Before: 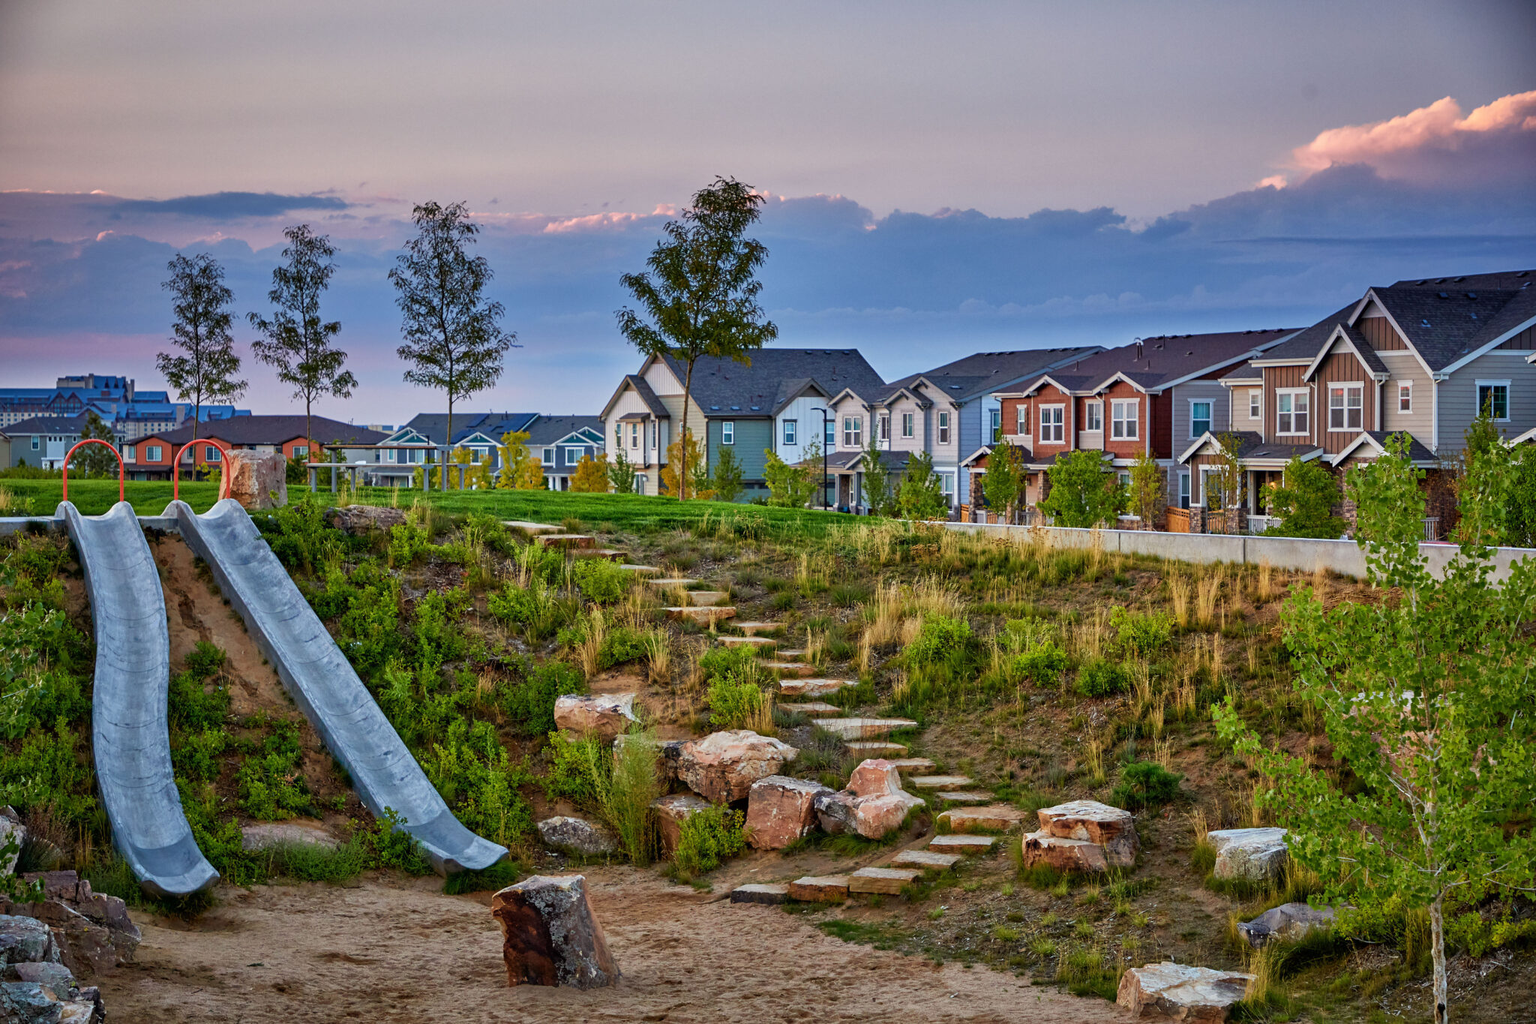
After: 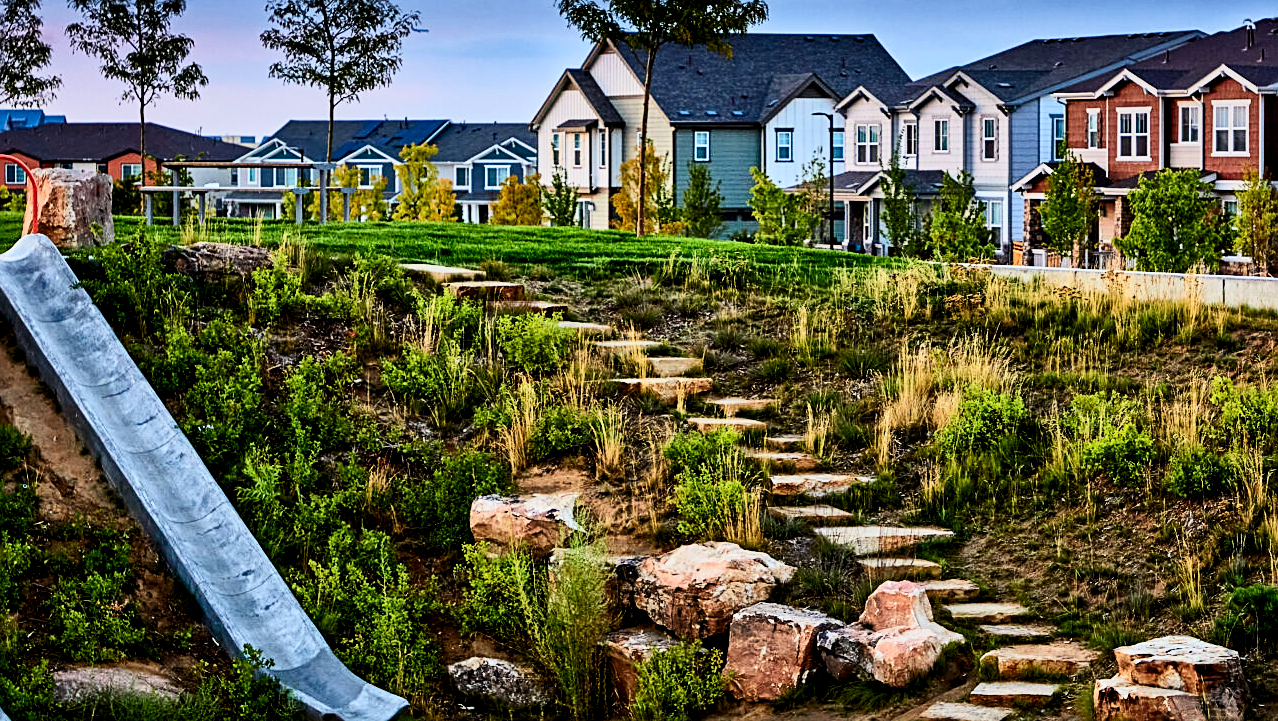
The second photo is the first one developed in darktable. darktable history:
sharpen: on, module defaults
crop: left 13.153%, top 31.58%, right 24.436%, bottom 15.548%
local contrast: highlights 106%, shadows 99%, detail 119%, midtone range 0.2
filmic rgb: black relative exposure -4.36 EV, white relative exposure 4.56 EV, threshold 3 EV, hardness 2.38, contrast 1.056, color science v6 (2022), enable highlight reconstruction true
contrast brightness saturation: contrast 0.396, brightness 0.108, saturation 0.209
